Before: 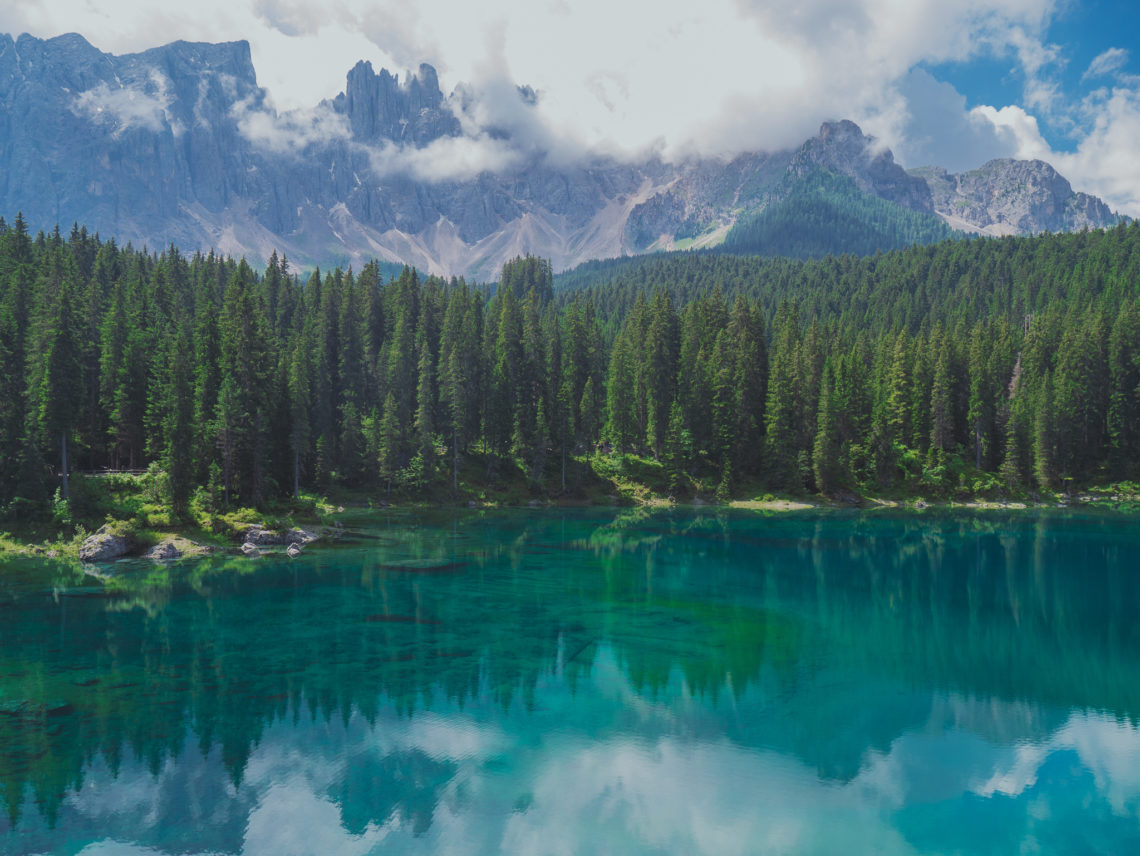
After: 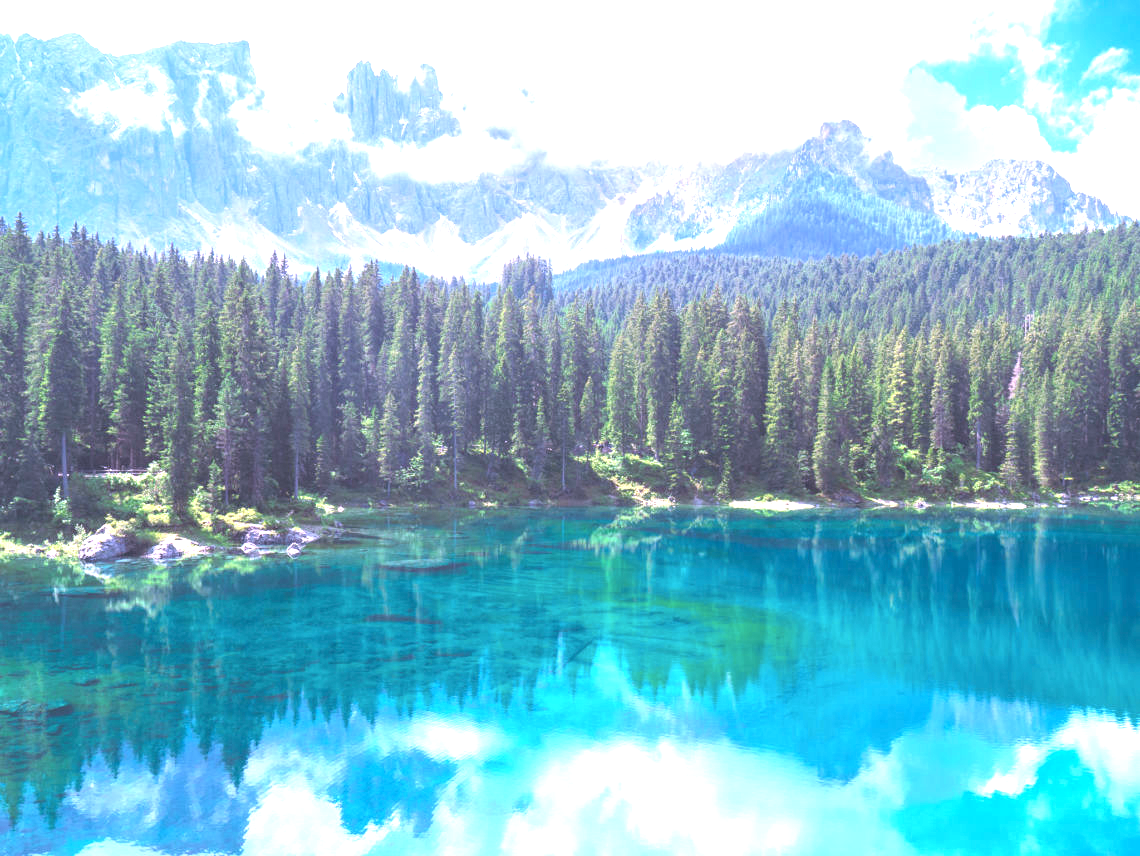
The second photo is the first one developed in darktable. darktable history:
exposure: exposure 2.04 EV, compensate highlight preservation false
color correction: highlights a* 15.03, highlights b* -25.07
